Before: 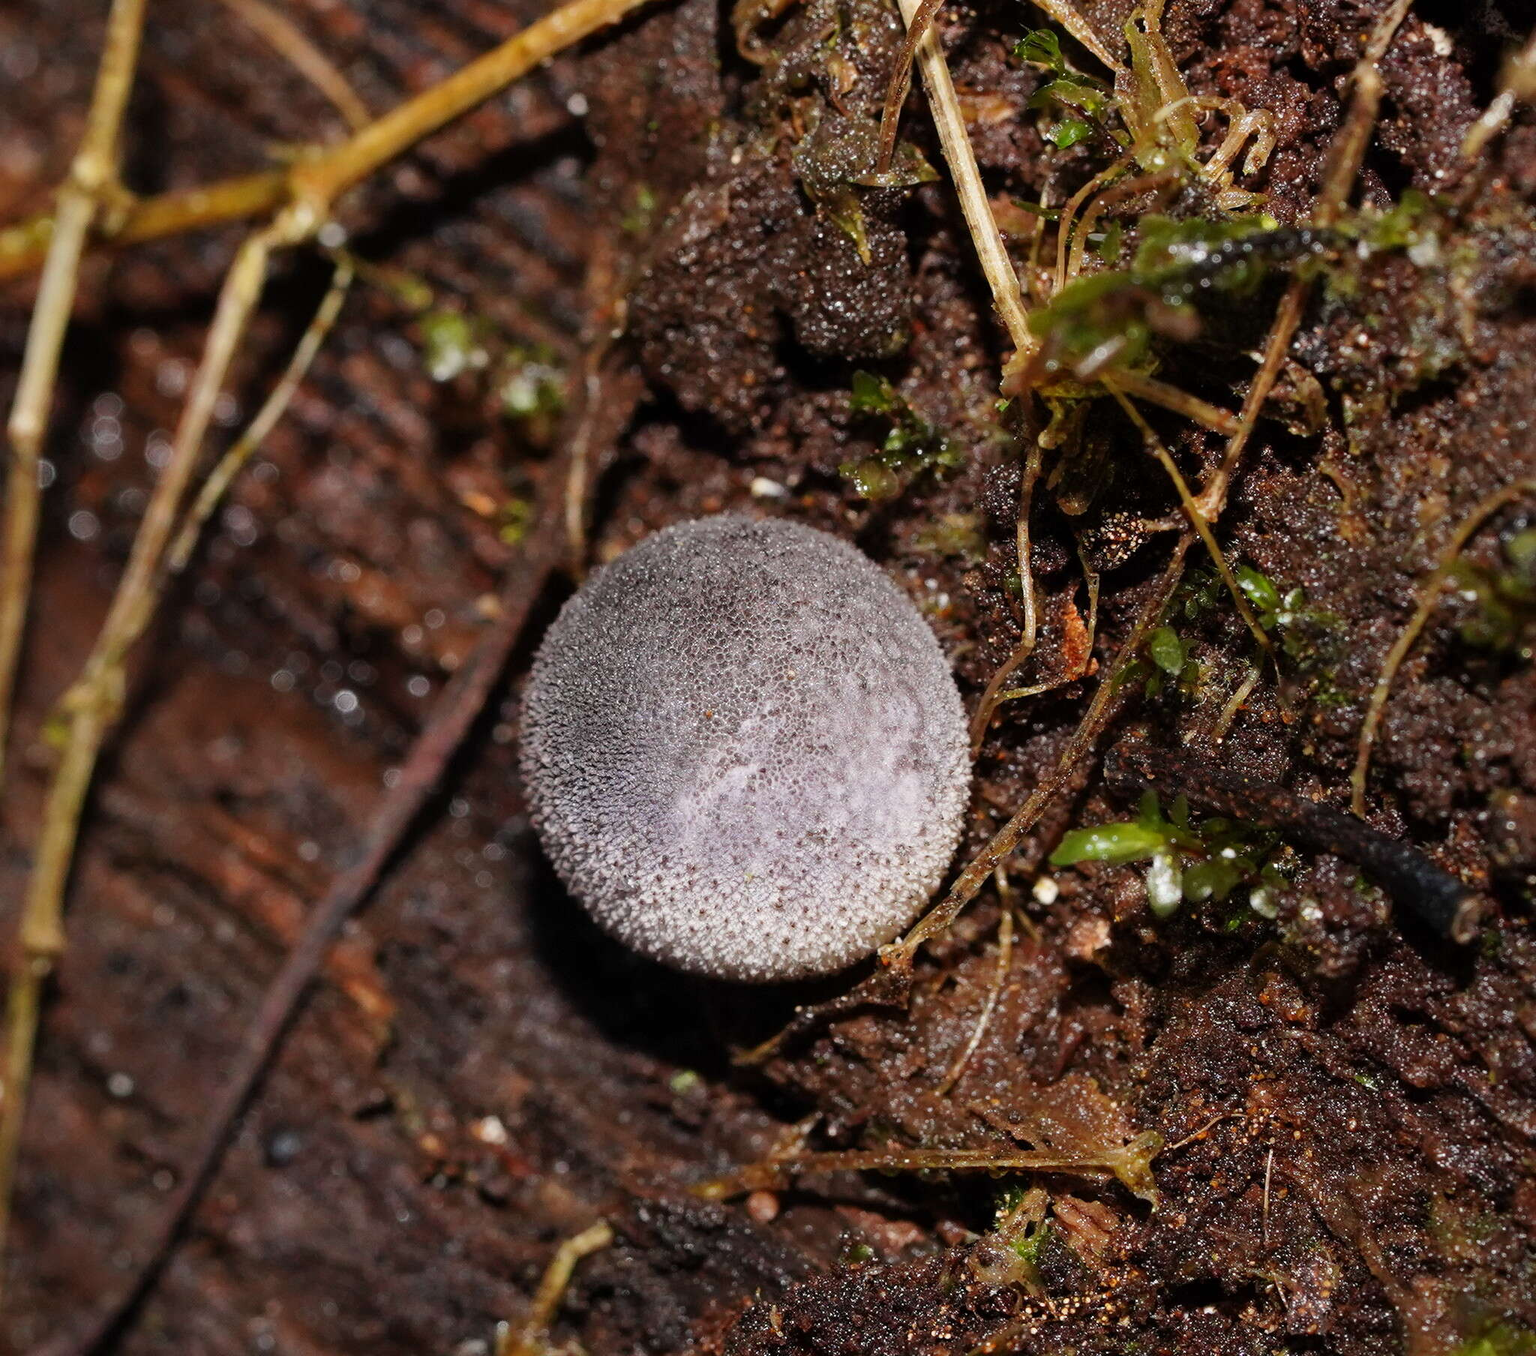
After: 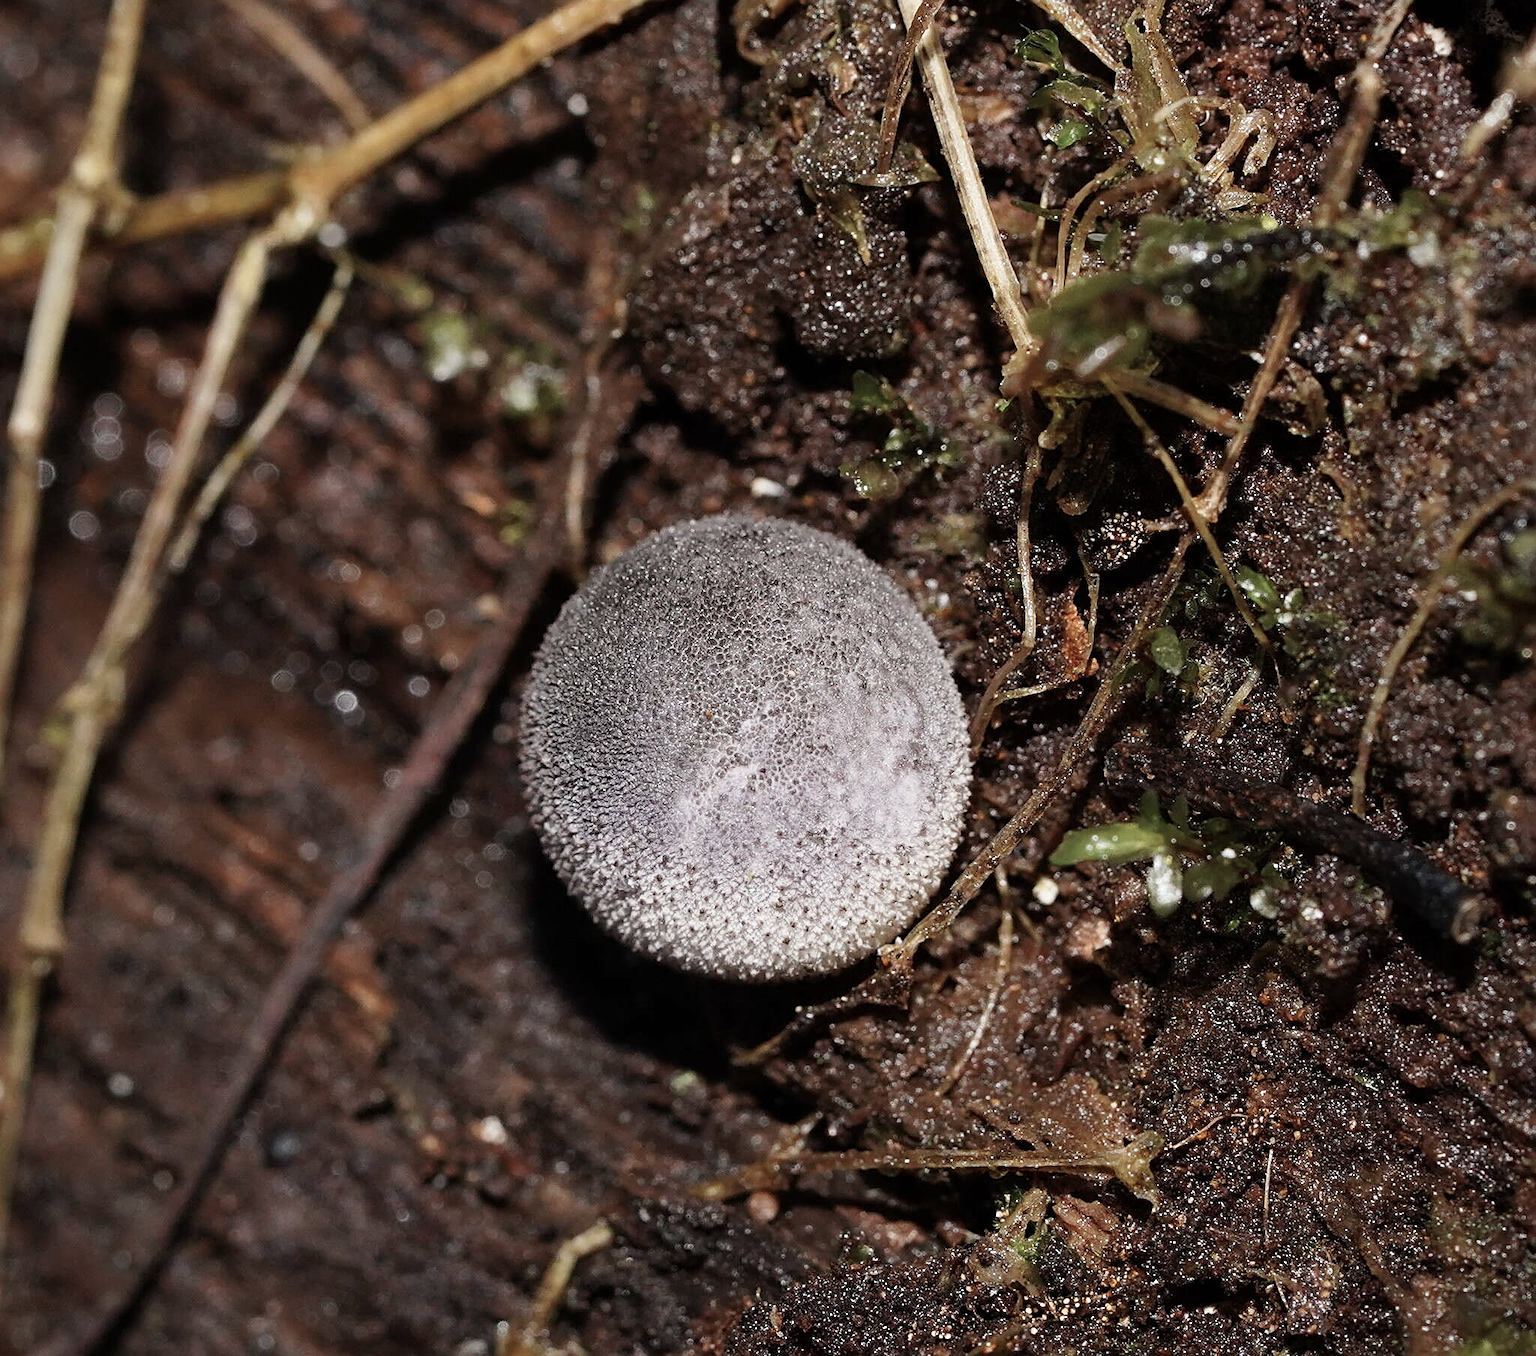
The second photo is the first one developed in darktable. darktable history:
contrast brightness saturation: contrast 0.06, brightness -0.01, saturation -0.23
sharpen: on, module defaults
tone curve: curves: ch0 [(0, 0) (0.003, 0.003) (0.011, 0.011) (0.025, 0.026) (0.044, 0.046) (0.069, 0.071) (0.1, 0.103) (0.136, 0.14) (0.177, 0.183) (0.224, 0.231) (0.277, 0.286) (0.335, 0.346) (0.399, 0.412) (0.468, 0.483) (0.543, 0.56) (0.623, 0.643) (0.709, 0.732) (0.801, 0.826) (0.898, 0.917) (1, 1)], preserve colors none
color zones: curves: ch0 [(0, 0.5) (0.143, 0.5) (0.286, 0.5) (0.429, 0.504) (0.571, 0.5) (0.714, 0.509) (0.857, 0.5) (1, 0.5)]; ch1 [(0, 0.425) (0.143, 0.425) (0.286, 0.375) (0.429, 0.405) (0.571, 0.5) (0.714, 0.47) (0.857, 0.425) (1, 0.435)]; ch2 [(0, 0.5) (0.143, 0.5) (0.286, 0.5) (0.429, 0.517) (0.571, 0.5) (0.714, 0.51) (0.857, 0.5) (1, 0.5)]
